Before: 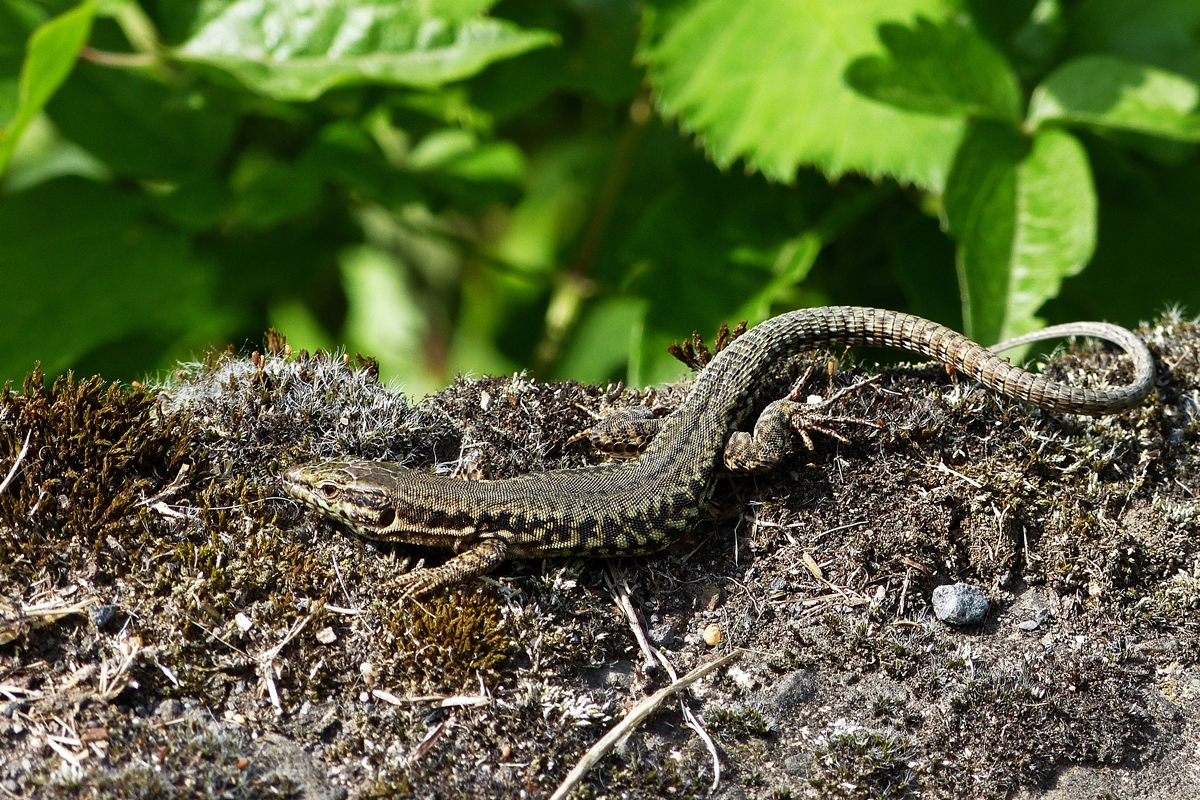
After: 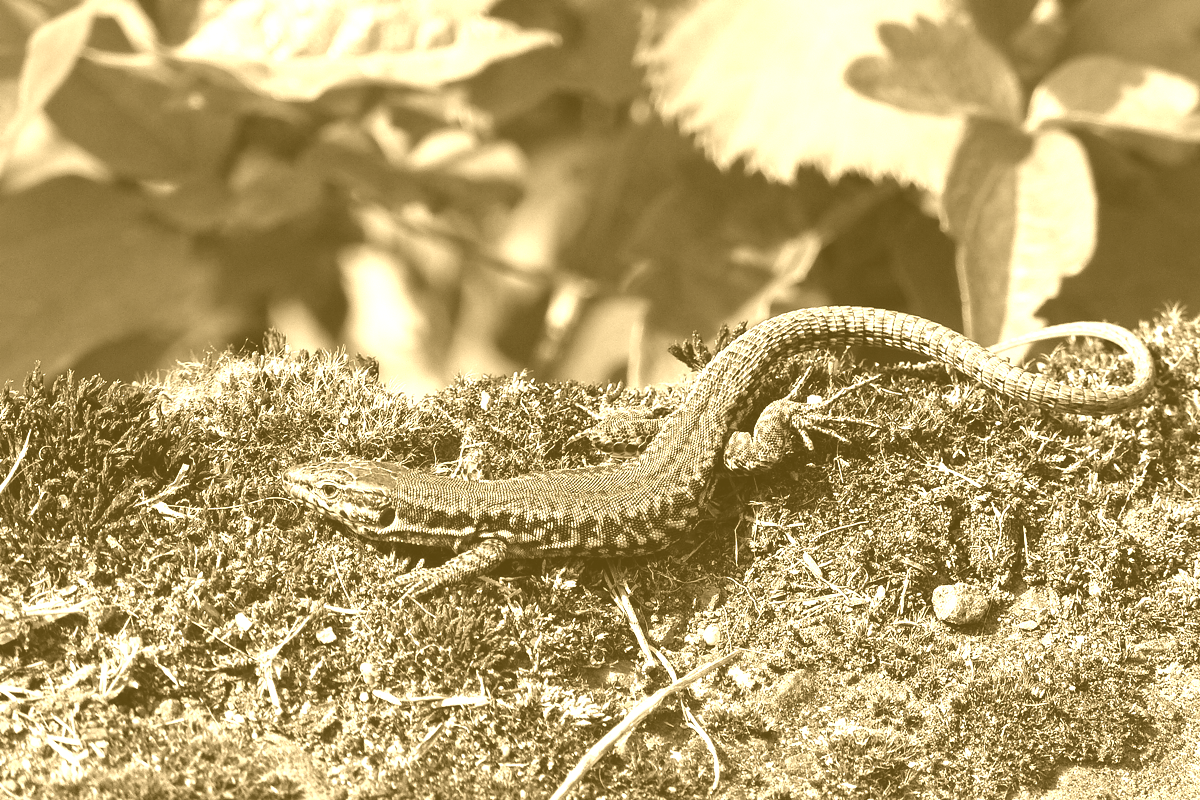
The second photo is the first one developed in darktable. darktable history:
colorize: hue 36°, source mix 100%
white balance: red 0.926, green 1.003, blue 1.133
